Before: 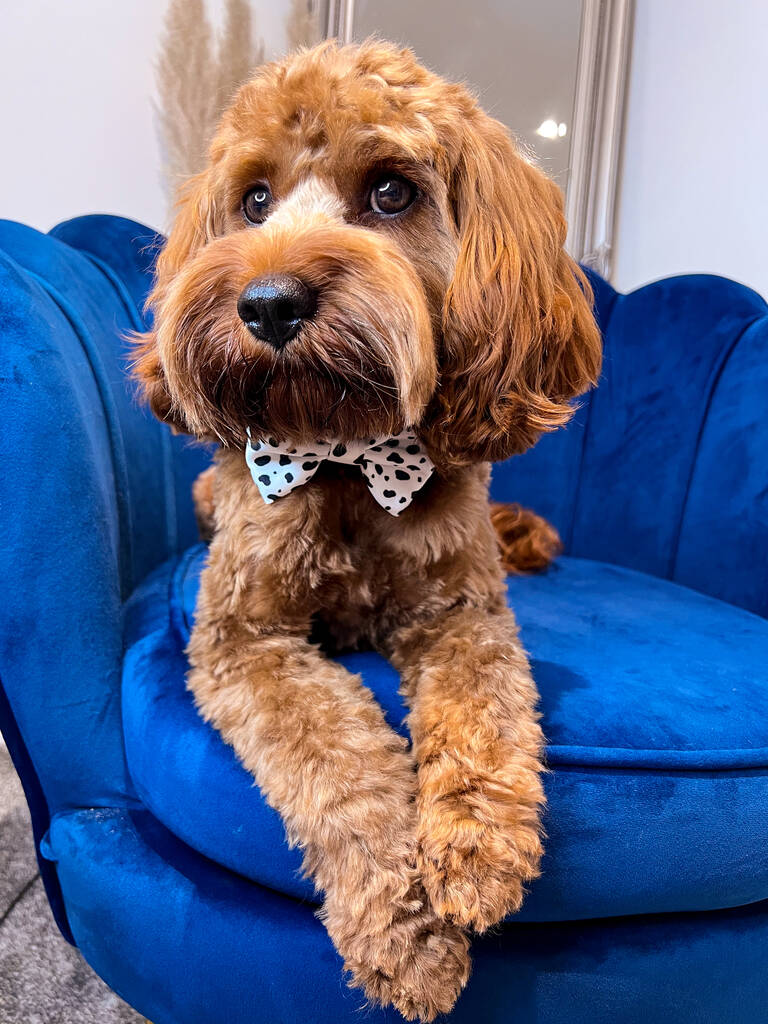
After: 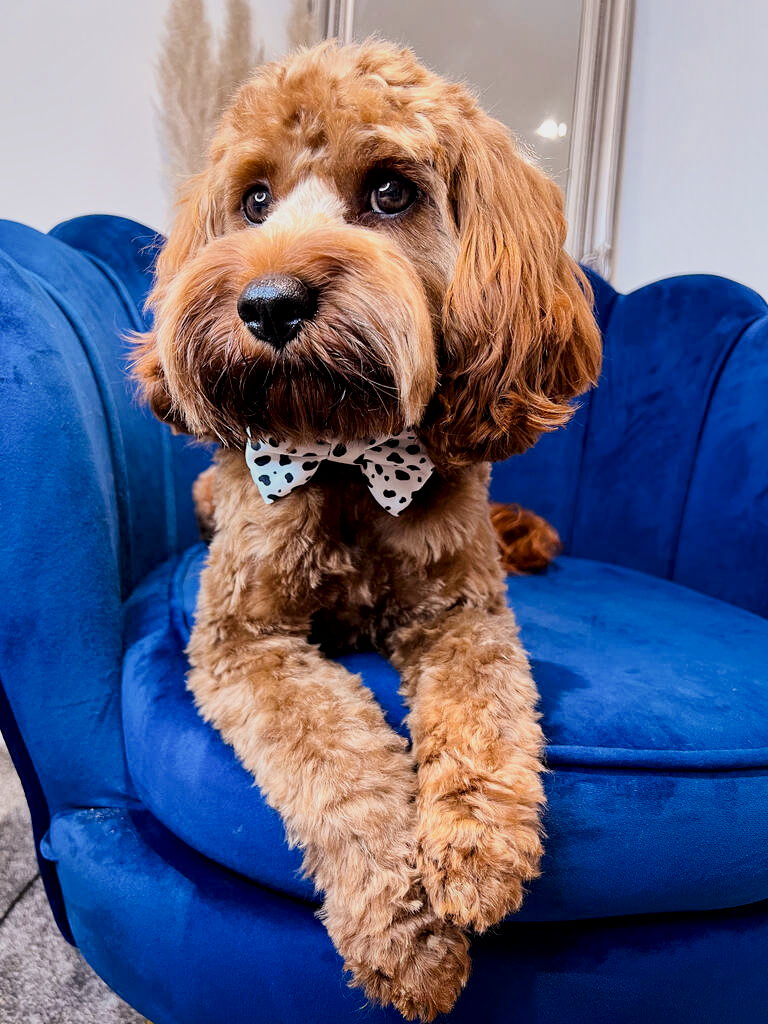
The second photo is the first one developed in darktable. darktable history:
local contrast: mode bilateral grid, contrast 20, coarseness 49, detail 128%, midtone range 0.2
filmic rgb: black relative exposure -7.65 EV, white relative exposure 4.56 EV, hardness 3.61
contrast brightness saturation: contrast 0.073
shadows and highlights: shadows -87.23, highlights -36.97, highlights color adjustment 0.894%, soften with gaussian
tone equalizer: -8 EV -0.455 EV, -7 EV -0.361 EV, -6 EV -0.311 EV, -5 EV -0.247 EV, -3 EV 0.209 EV, -2 EV 0.347 EV, -1 EV 0.397 EV, +0 EV 0.445 EV, smoothing diameter 24.89%, edges refinement/feathering 10.34, preserve details guided filter
